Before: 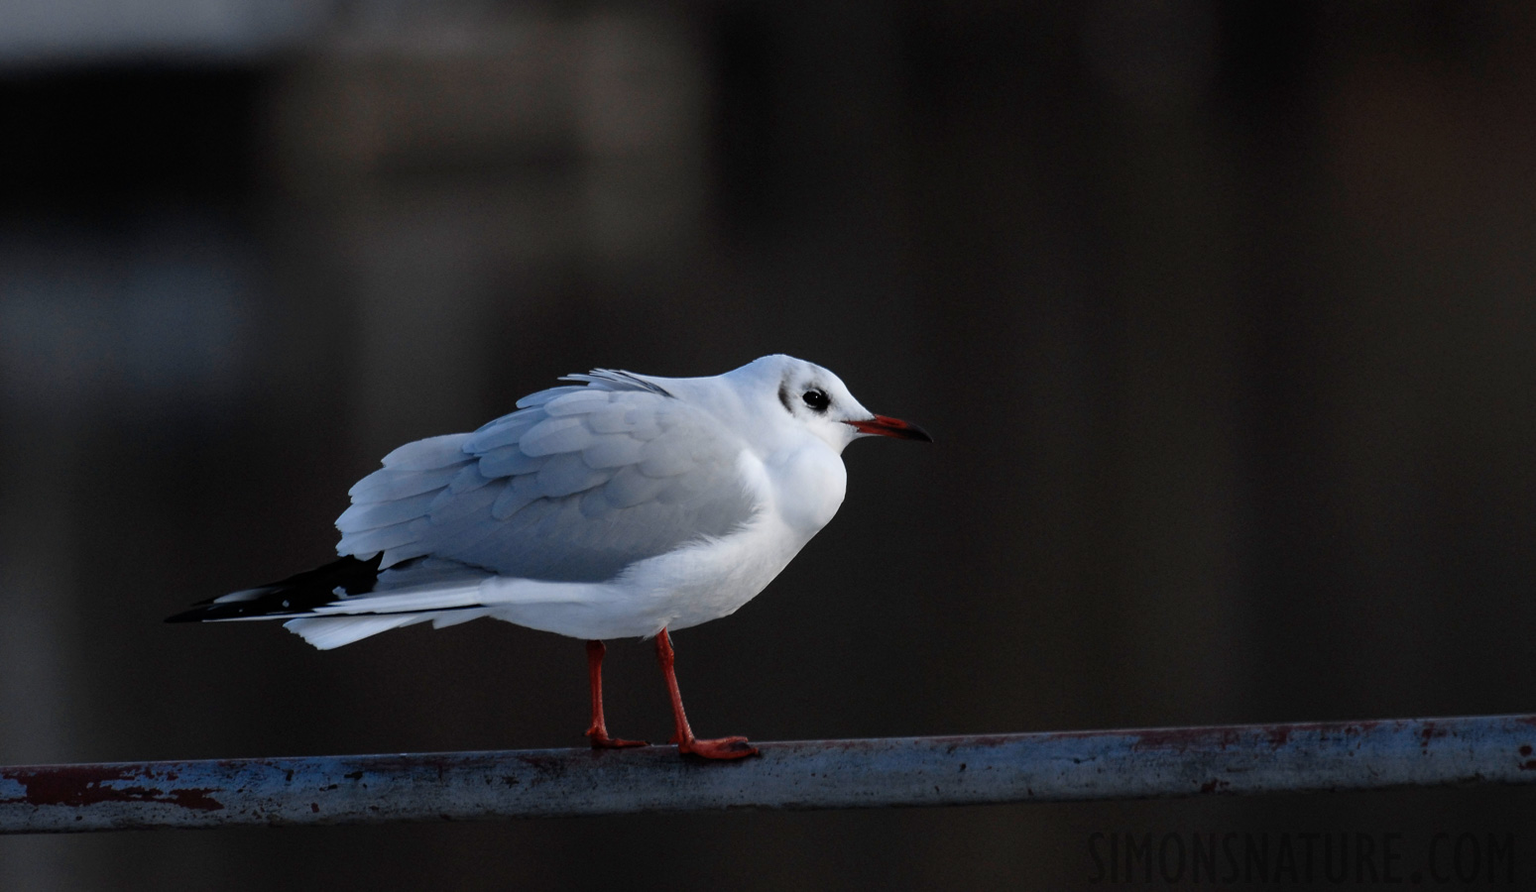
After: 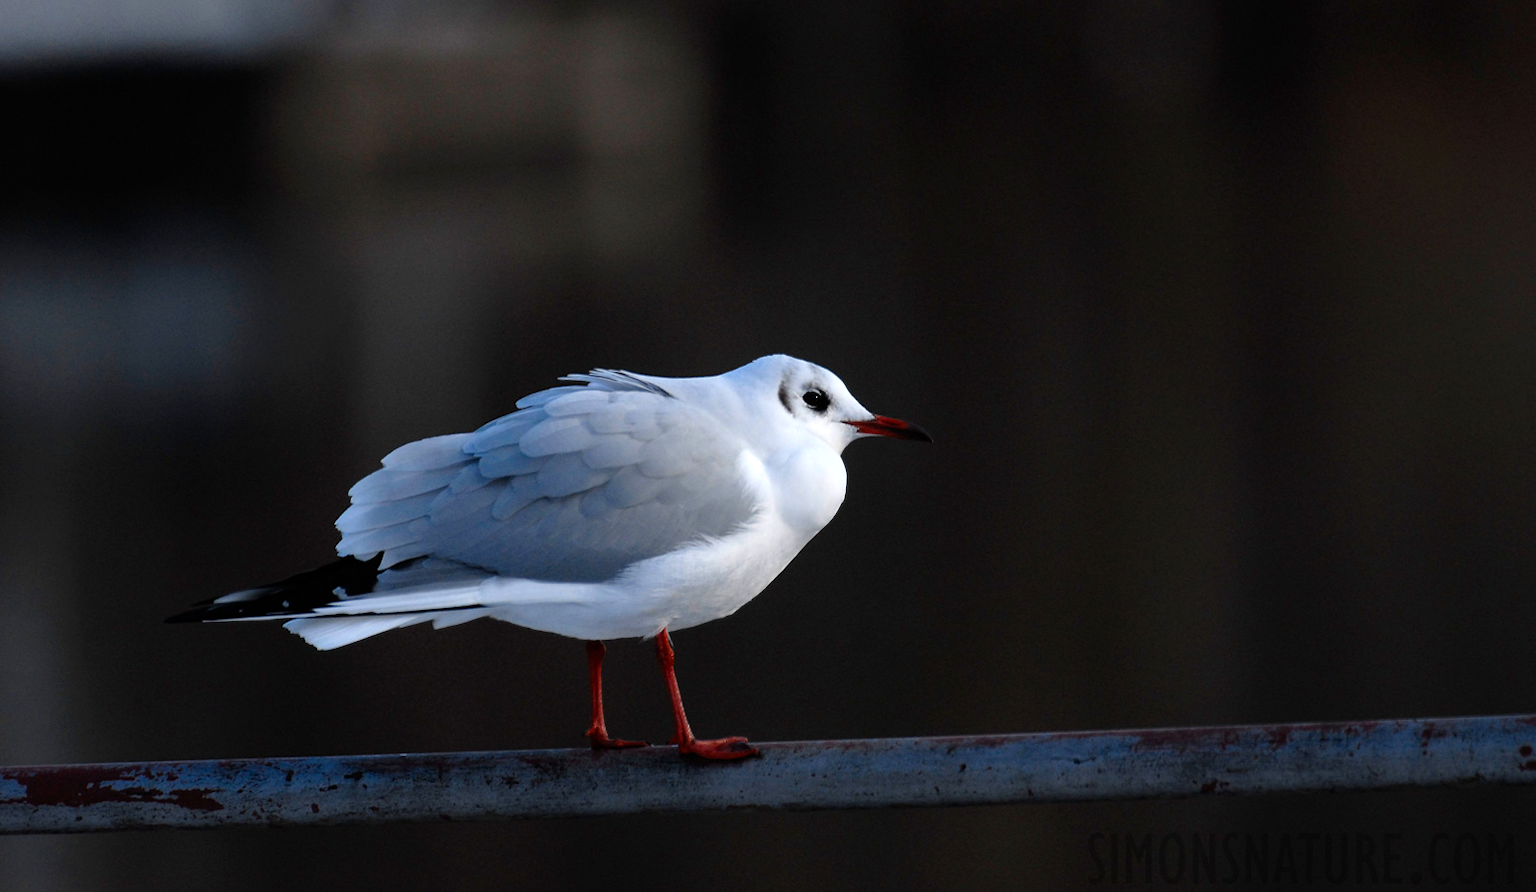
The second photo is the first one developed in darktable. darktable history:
tone equalizer: -8 EV -0.384 EV, -7 EV -0.383 EV, -6 EV -0.327 EV, -5 EV -0.23 EV, -3 EV 0.218 EV, -2 EV 0.361 EV, -1 EV 0.364 EV, +0 EV 0.399 EV
color balance rgb: perceptual saturation grading › global saturation 25.109%
